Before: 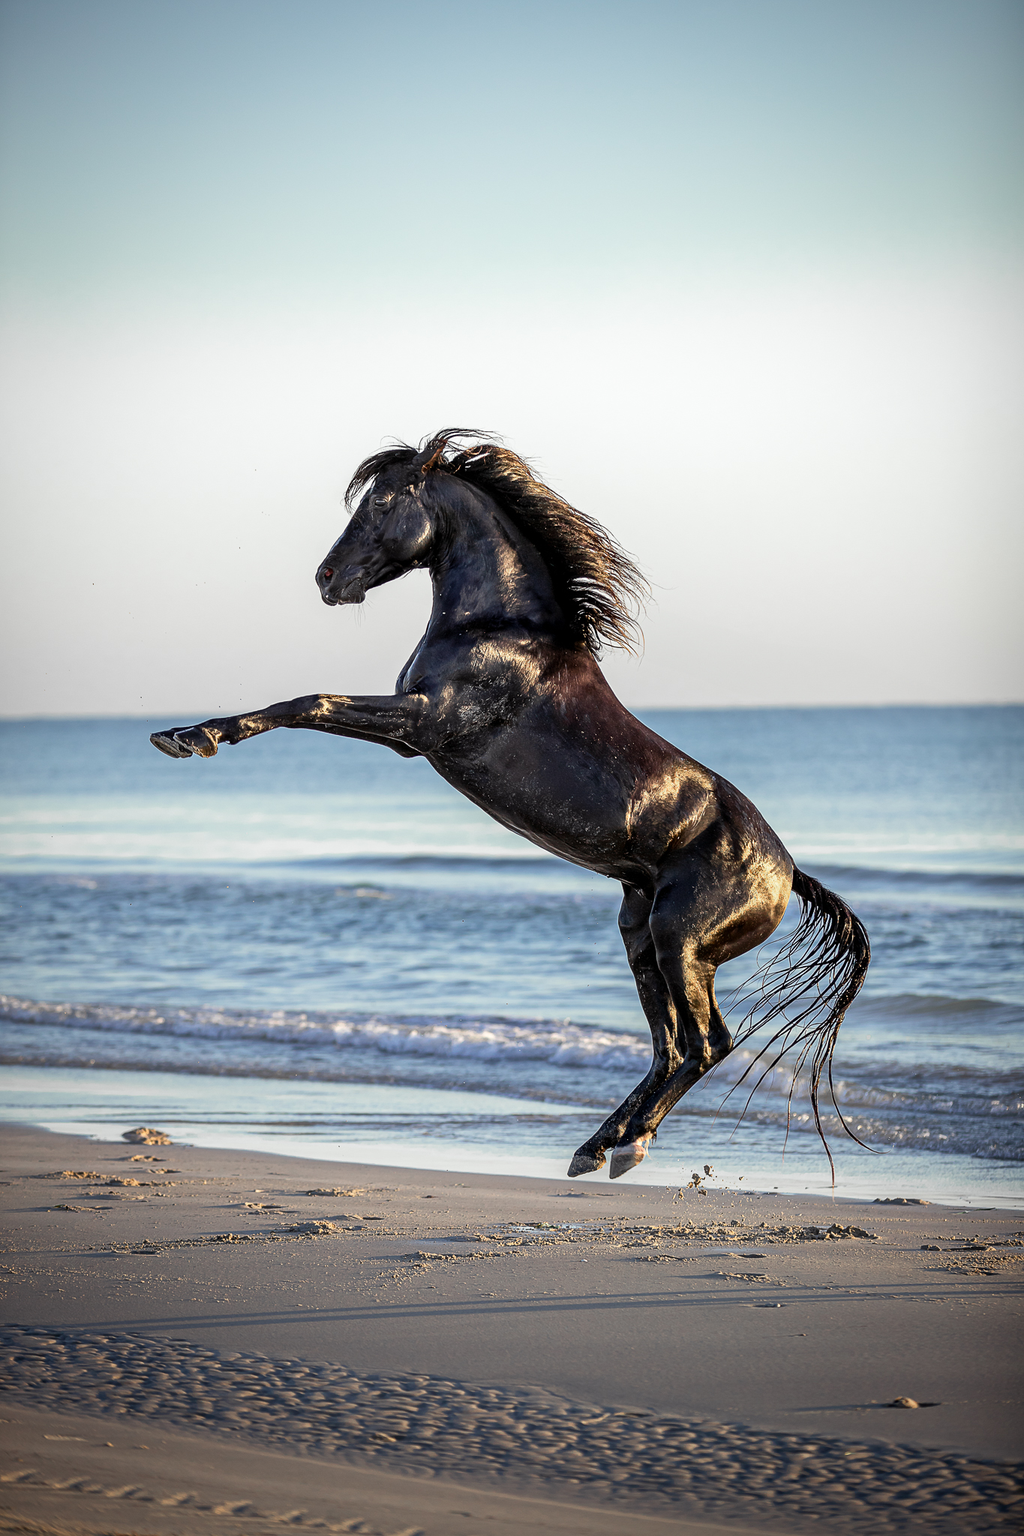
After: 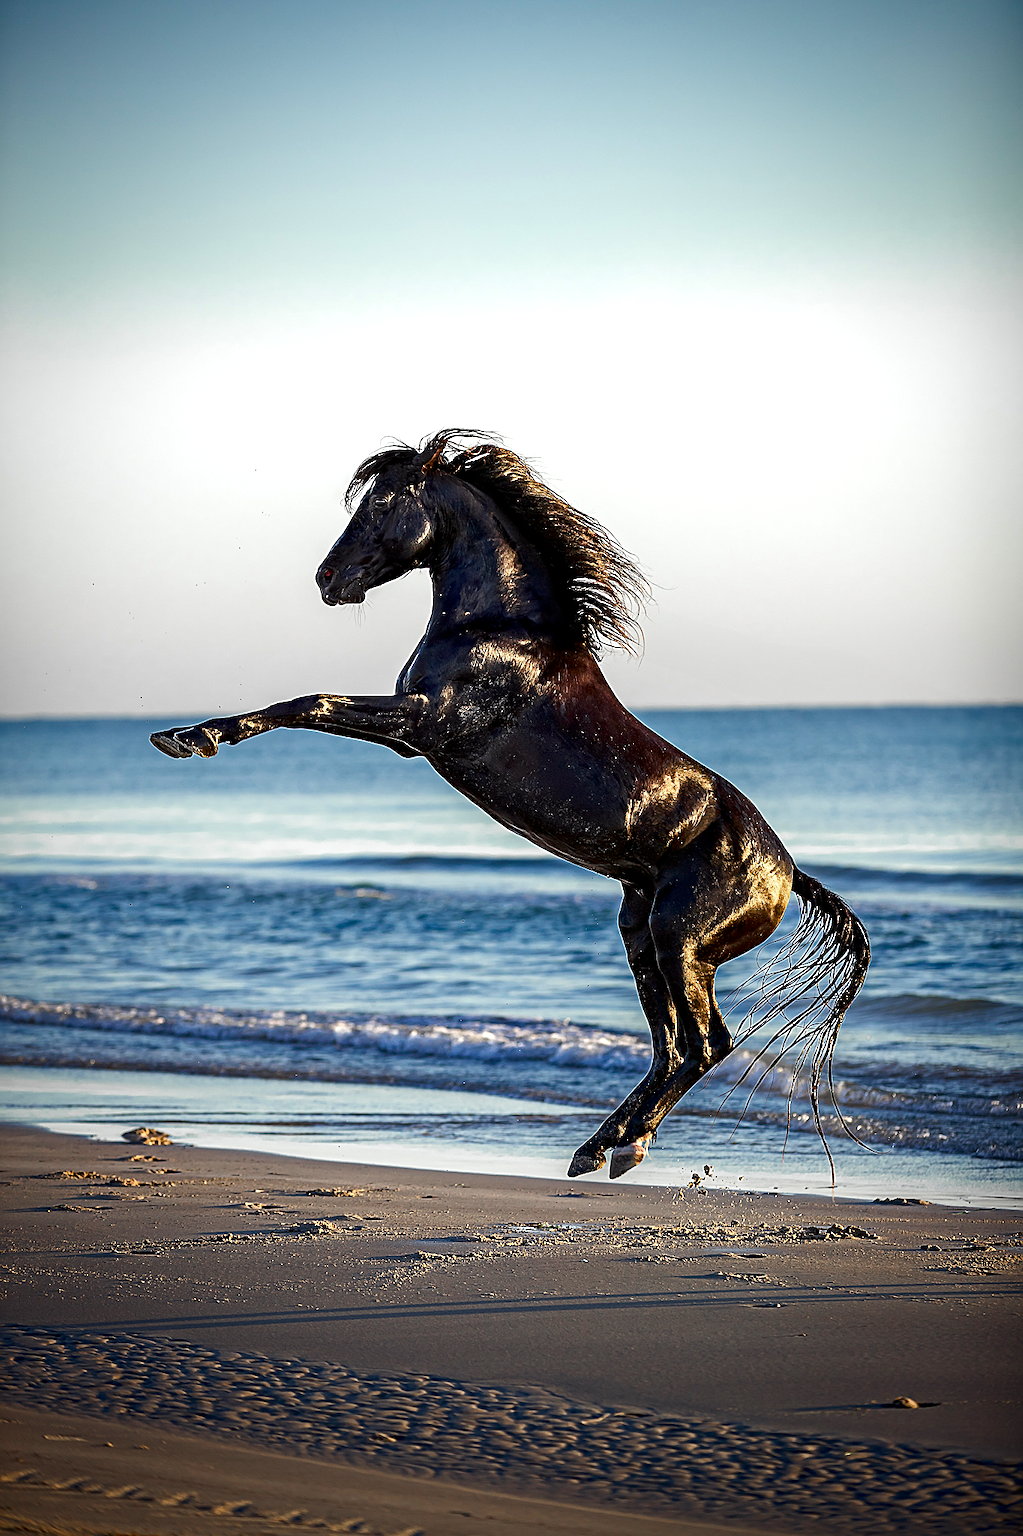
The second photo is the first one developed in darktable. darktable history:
sharpen: on, module defaults
haze removal: strength 0.29, distance 0.25, compatibility mode true, adaptive false
contrast brightness saturation: brightness -0.2, saturation 0.08
exposure: black level correction 0, exposure 0.2 EV, compensate exposure bias true, compensate highlight preservation false
color balance rgb: shadows fall-off 101%, linear chroma grading › mid-tones 7.63%, perceptual saturation grading › mid-tones 11.68%, mask middle-gray fulcrum 22.45%, global vibrance 10.11%, saturation formula JzAzBz (2021)
